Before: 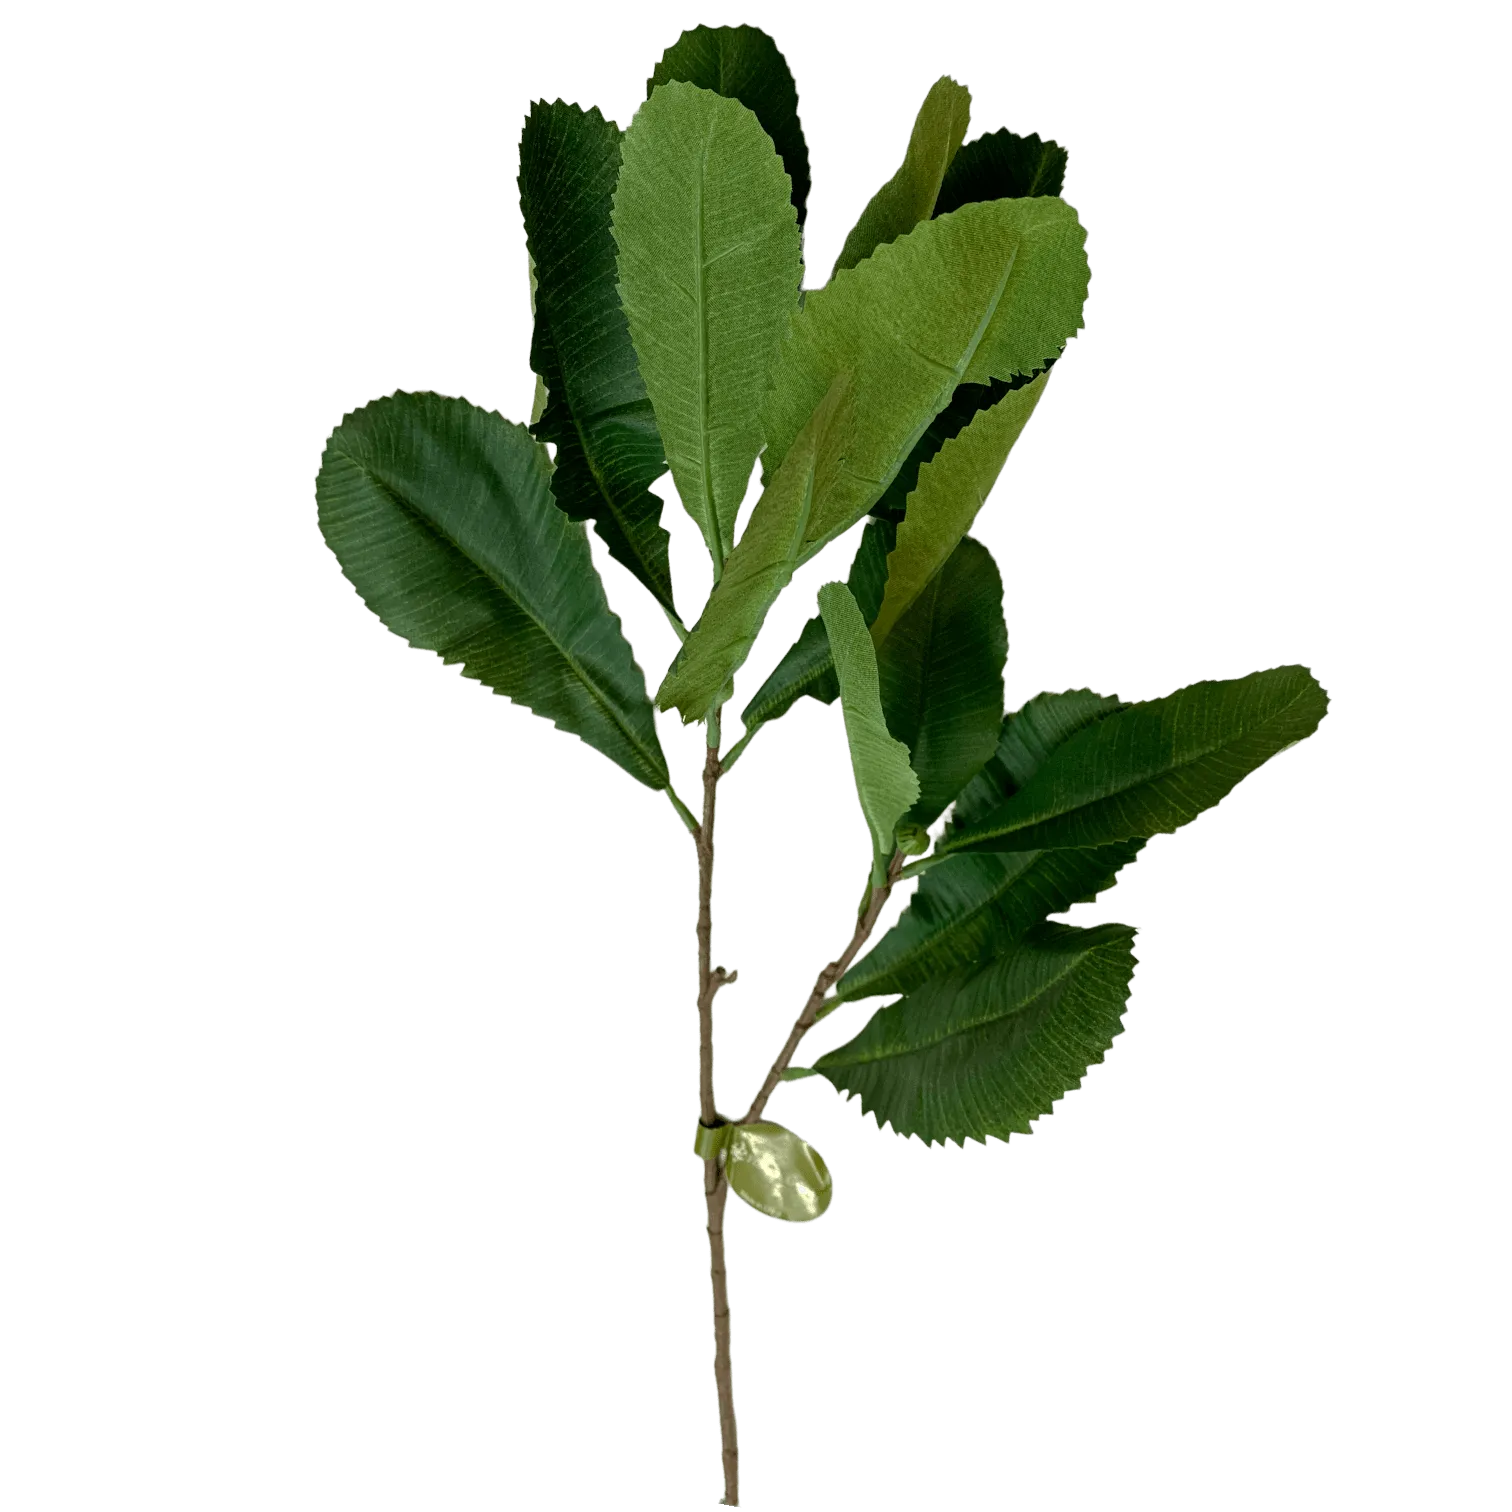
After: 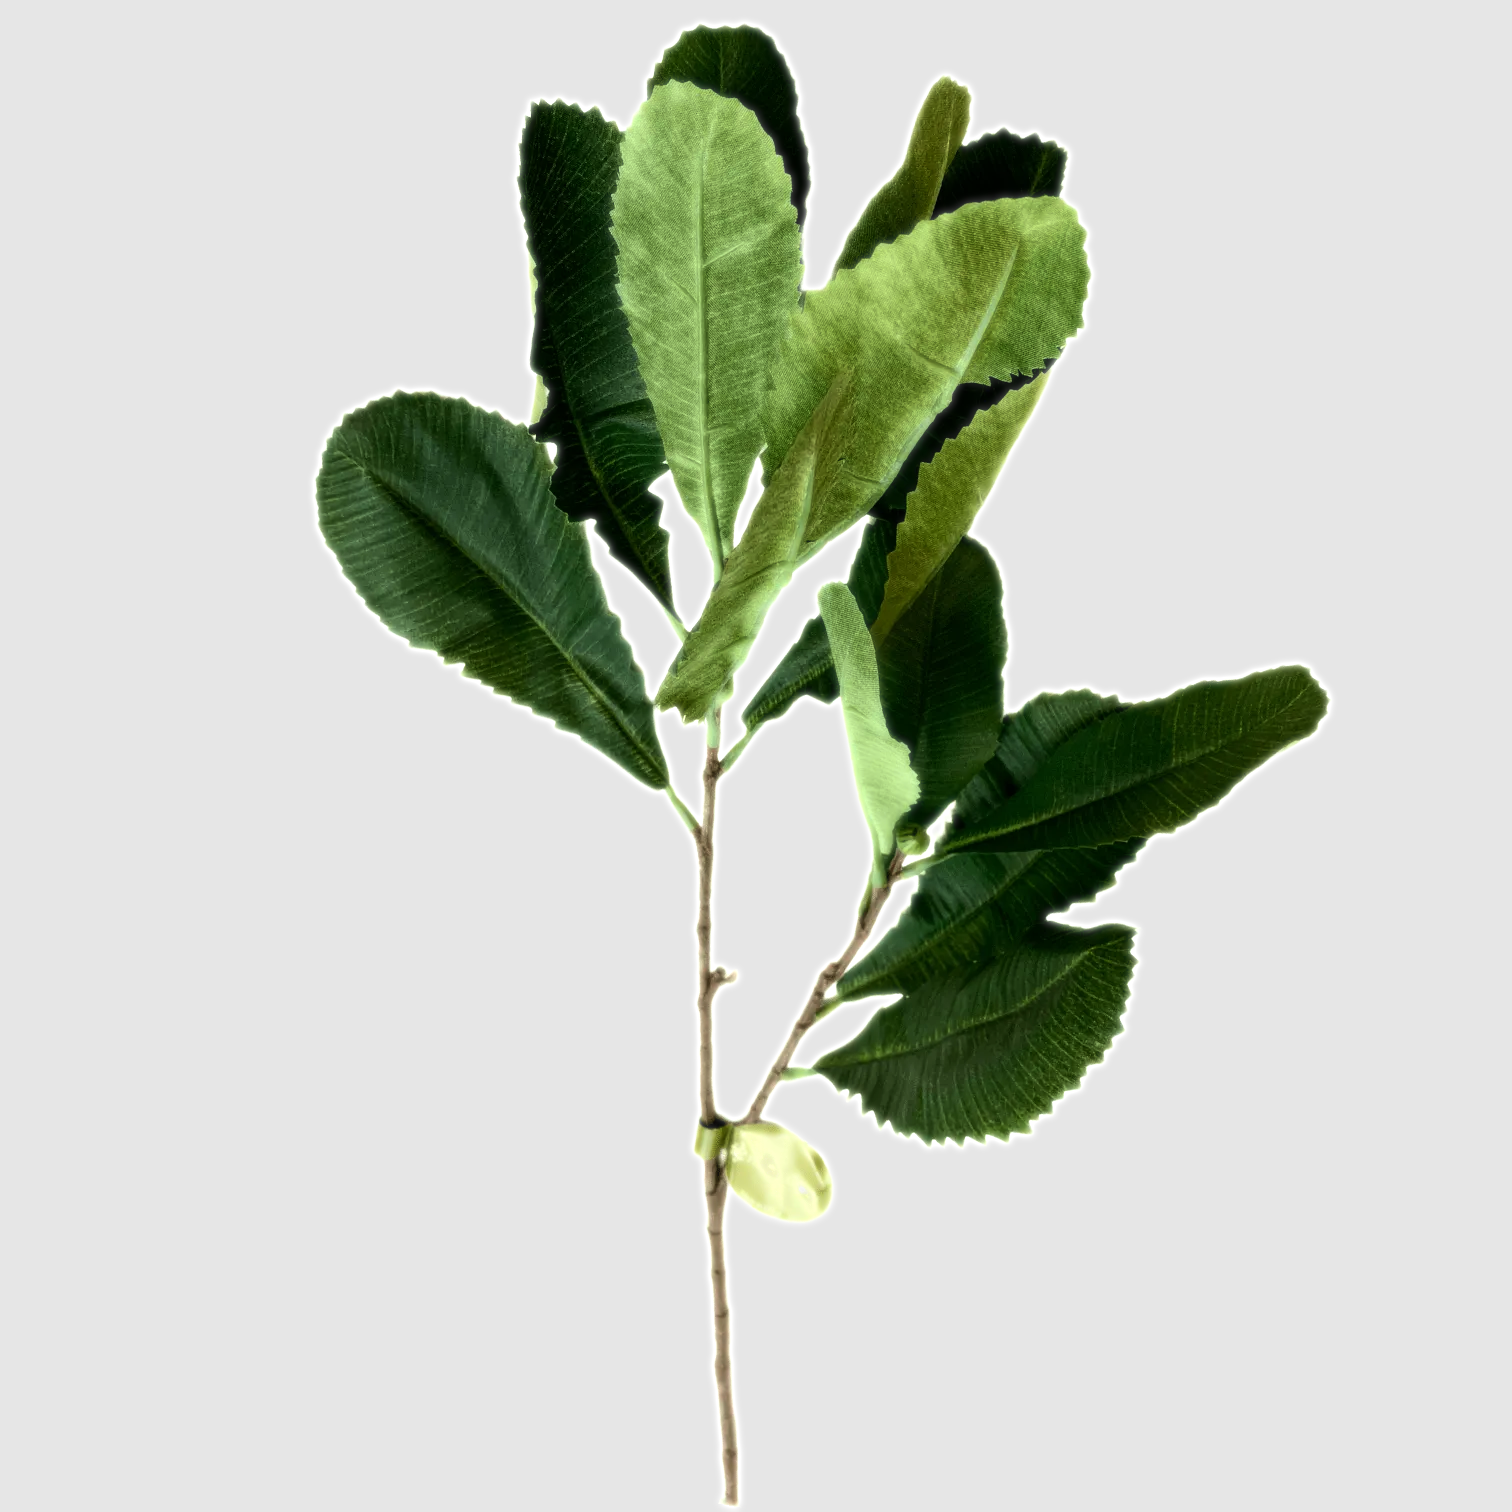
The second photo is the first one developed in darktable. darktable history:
bloom: size 0%, threshold 54.82%, strength 8.31%
exposure: exposure 0.131 EV, compensate highlight preservation false
tone equalizer: -8 EV -0.75 EV, -7 EV -0.7 EV, -6 EV -0.6 EV, -5 EV -0.4 EV, -3 EV 0.4 EV, -2 EV 0.6 EV, -1 EV 0.7 EV, +0 EV 0.75 EV, edges refinement/feathering 500, mask exposure compensation -1.57 EV, preserve details no
